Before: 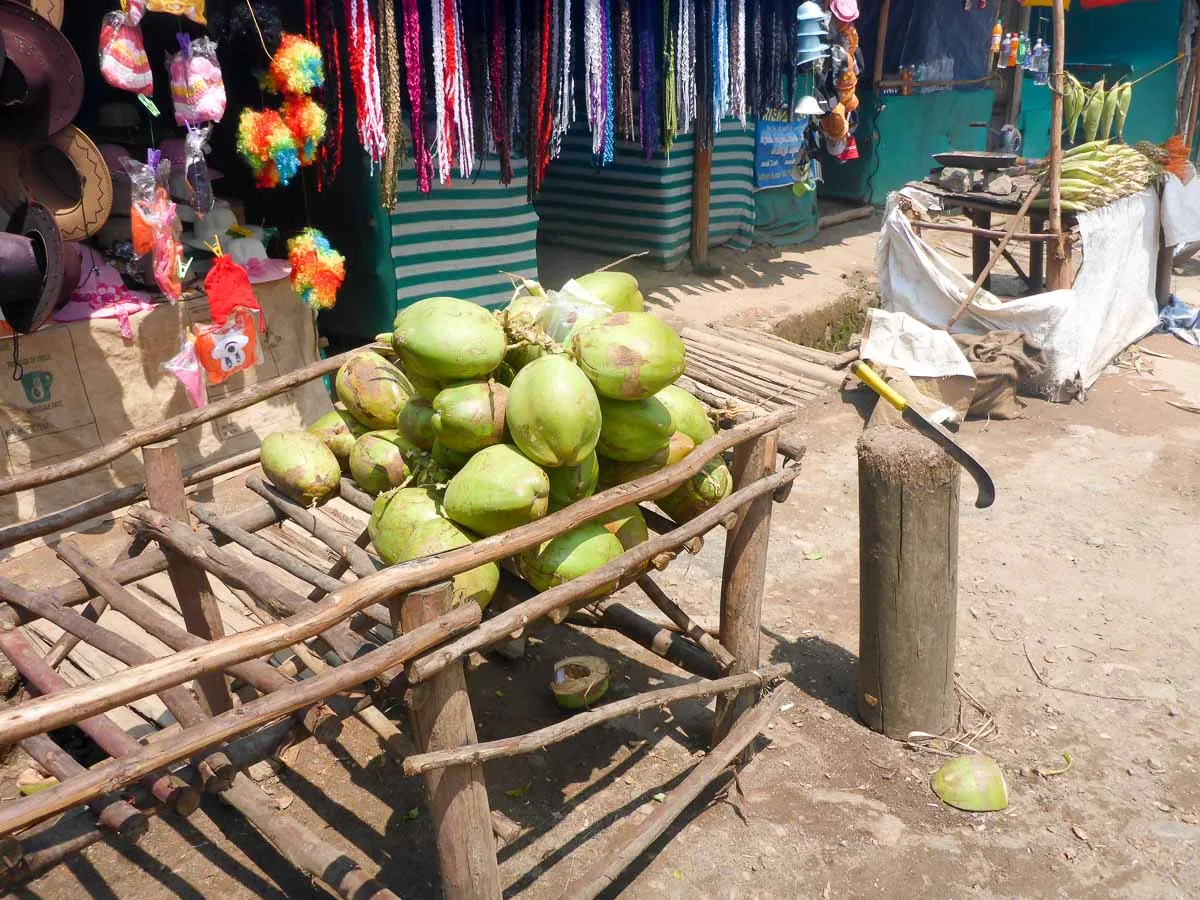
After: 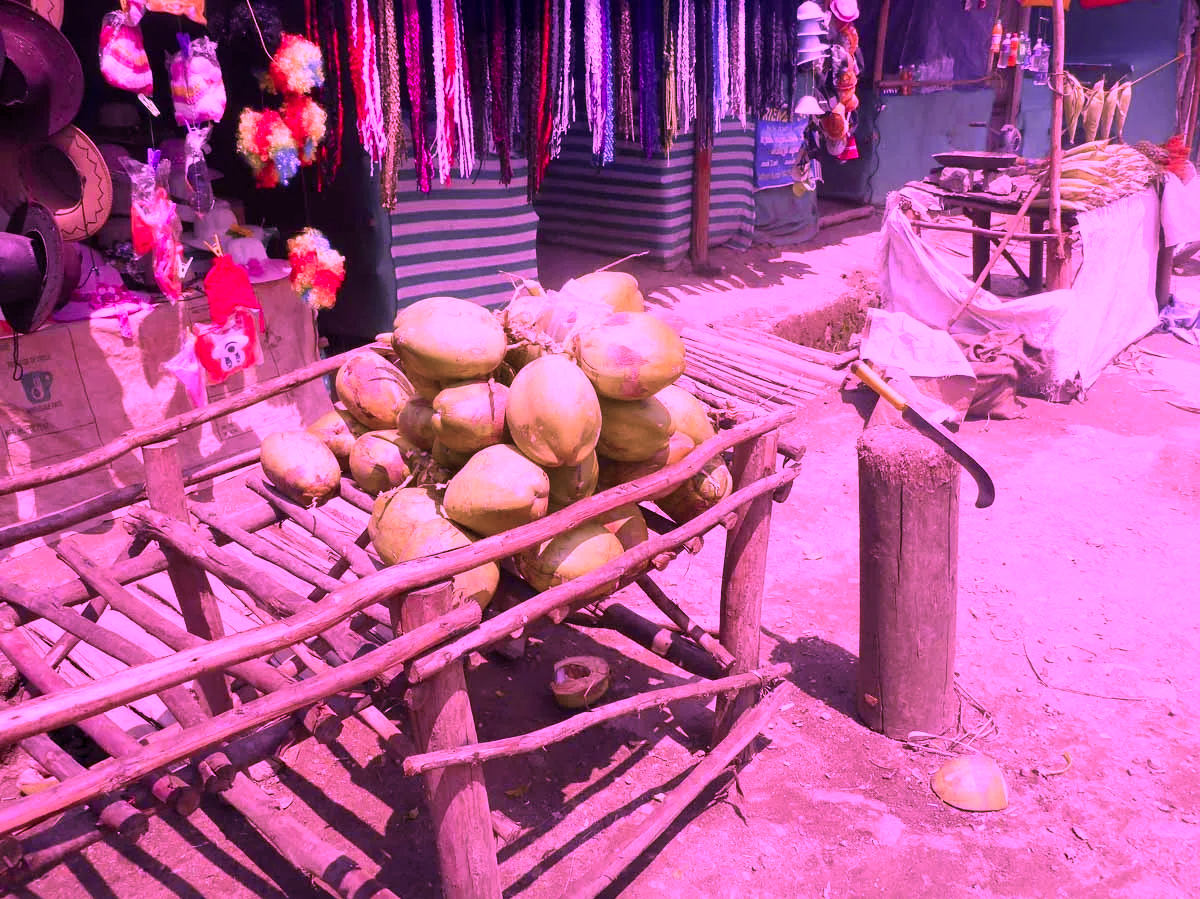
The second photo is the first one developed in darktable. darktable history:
color calibration: illuminant custom, x 0.261, y 0.521, temperature 7054.11 K
crop: bottom 0.071%
